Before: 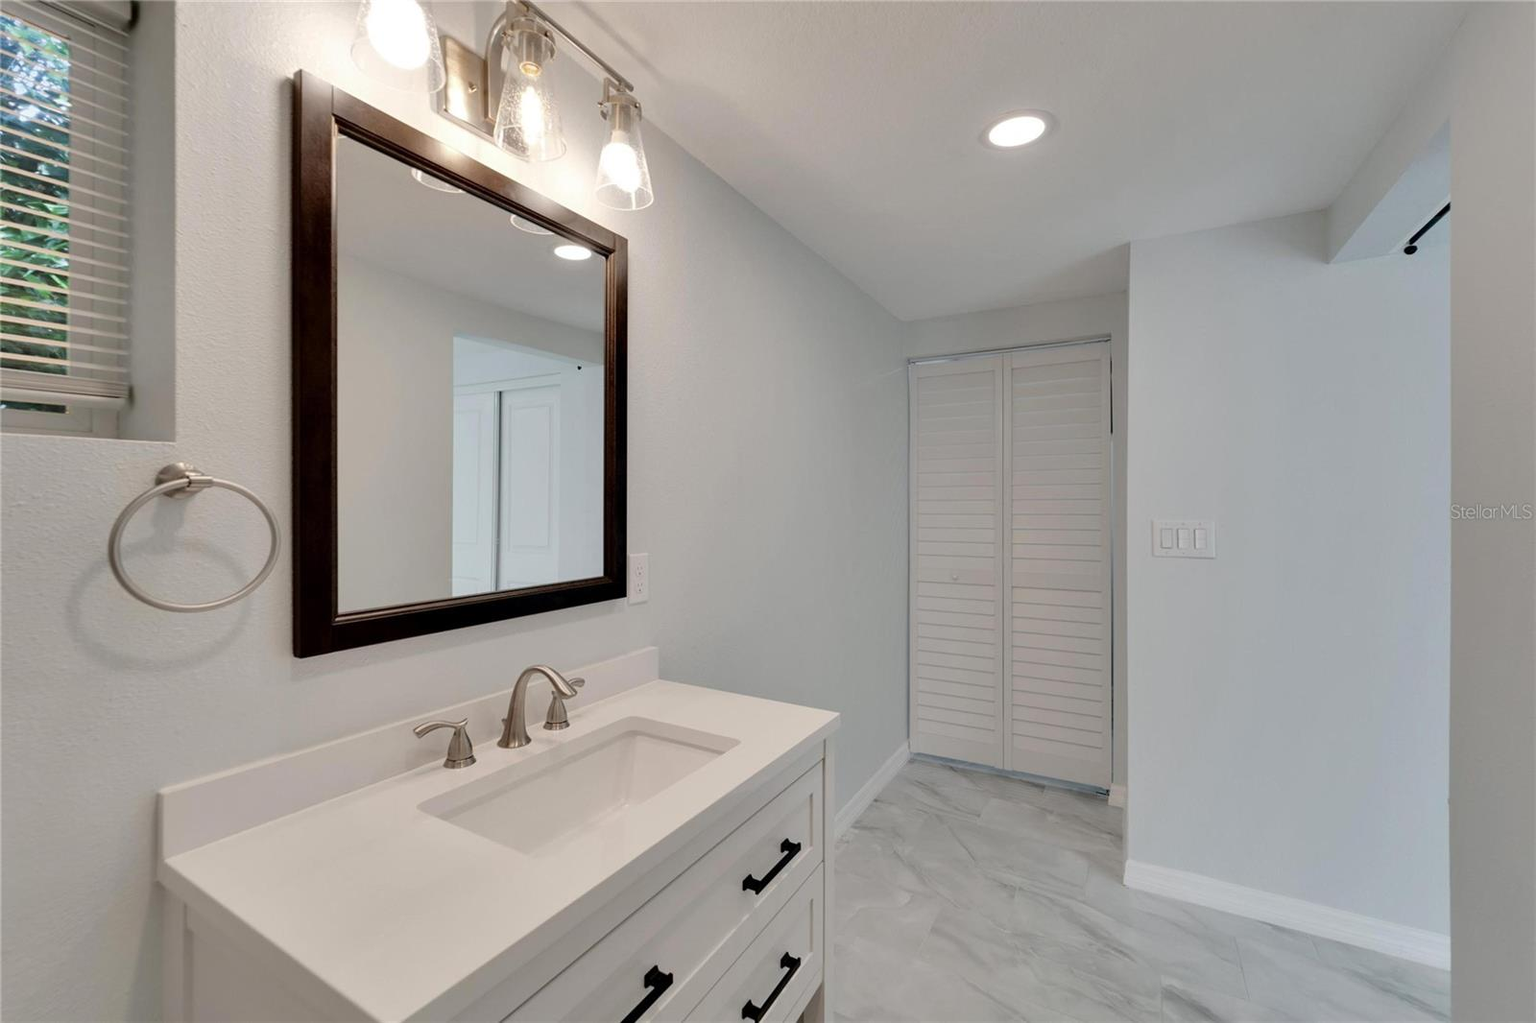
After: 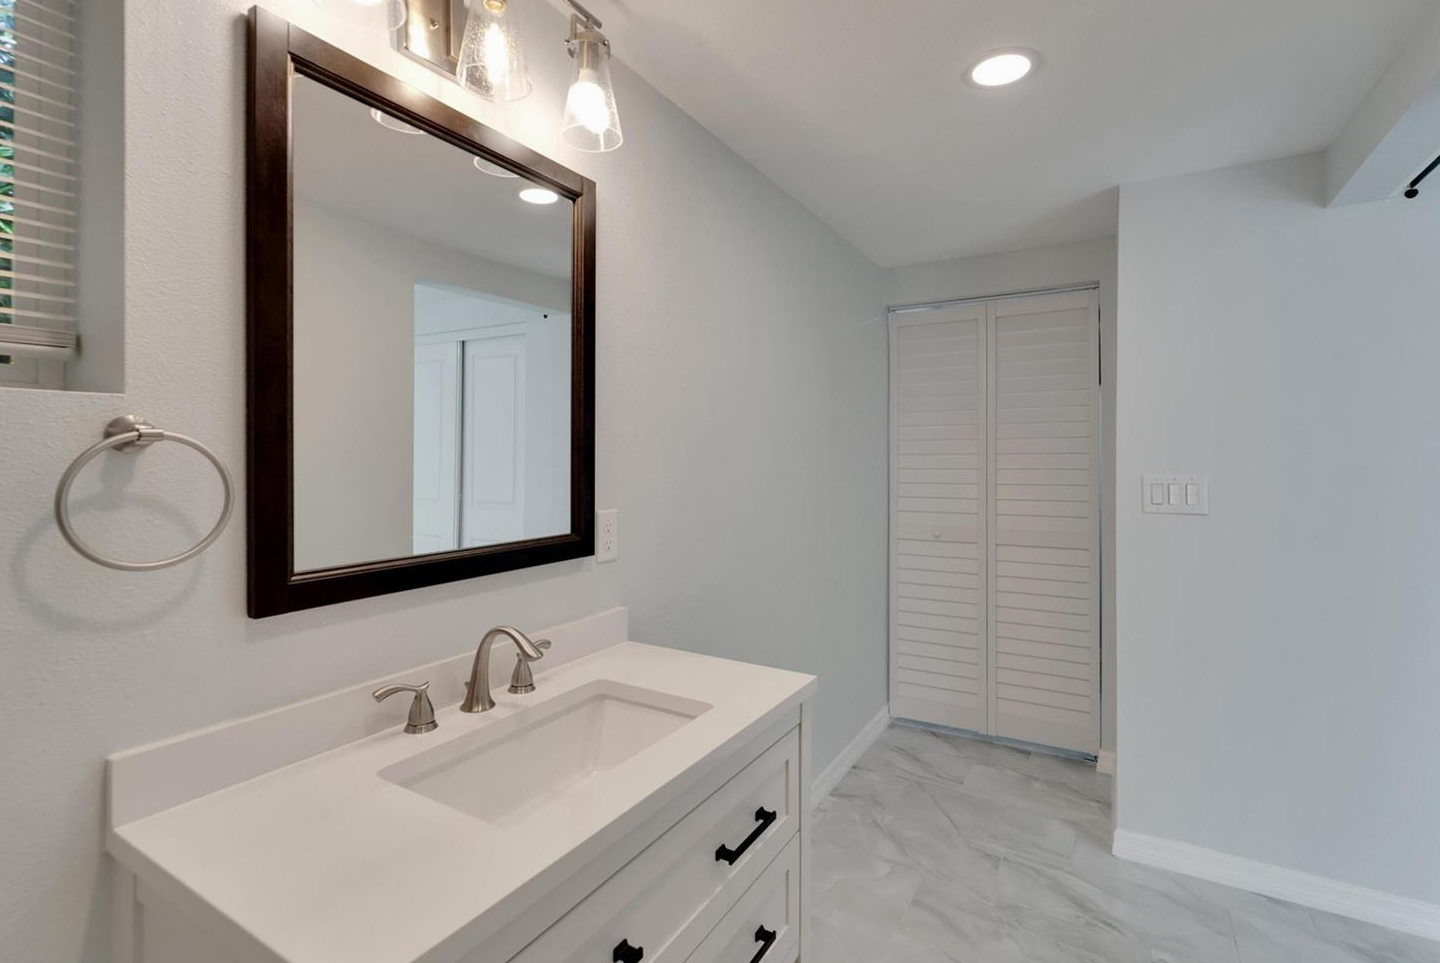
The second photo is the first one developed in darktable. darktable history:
crop: left 3.641%, top 6.365%, right 6.315%, bottom 3.23%
exposure: exposure -0.04 EV, compensate highlight preservation false
